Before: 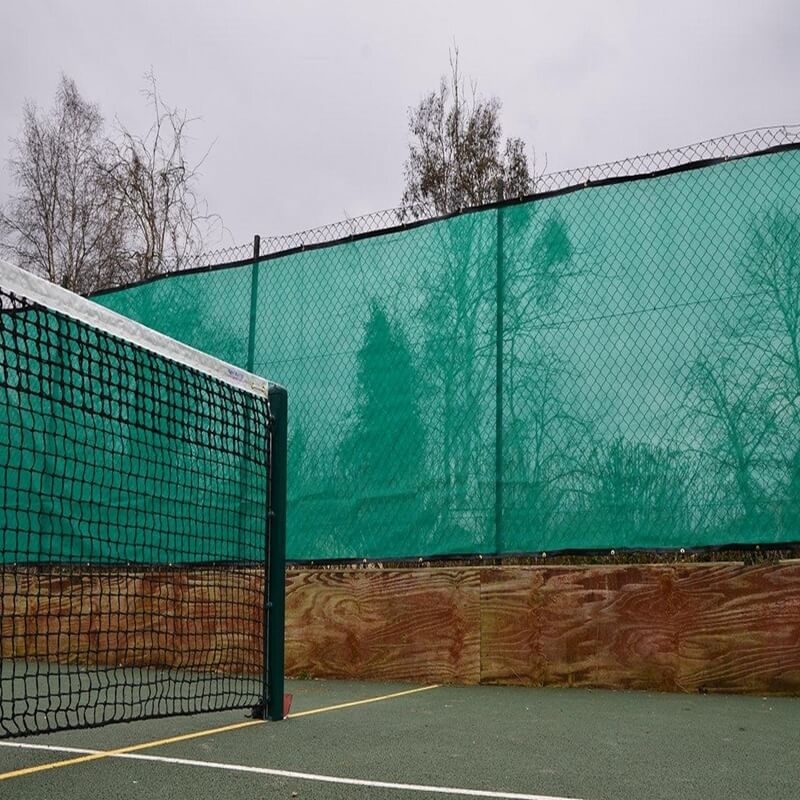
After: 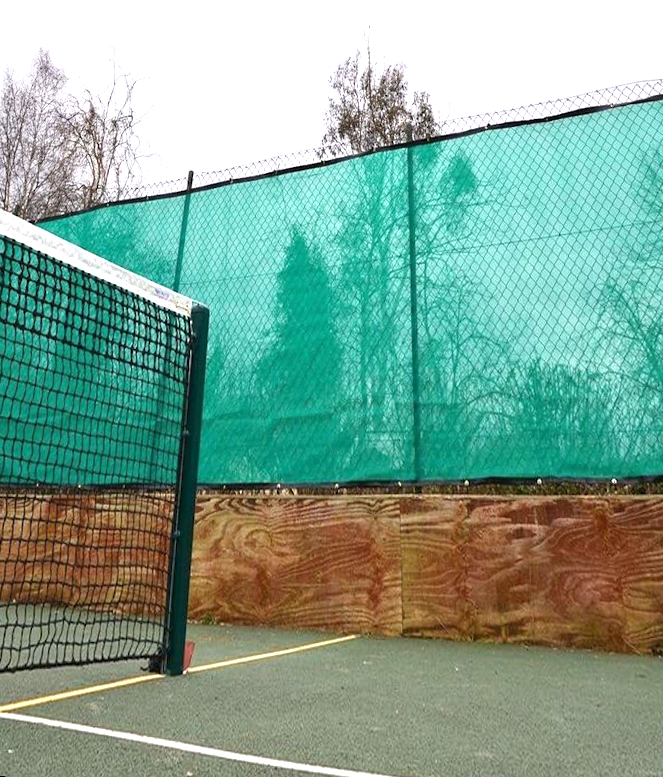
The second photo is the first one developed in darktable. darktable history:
rotate and perspective: rotation 0.72°, lens shift (vertical) -0.352, lens shift (horizontal) -0.051, crop left 0.152, crop right 0.859, crop top 0.019, crop bottom 0.964
exposure: exposure 1 EV, compensate highlight preservation false
